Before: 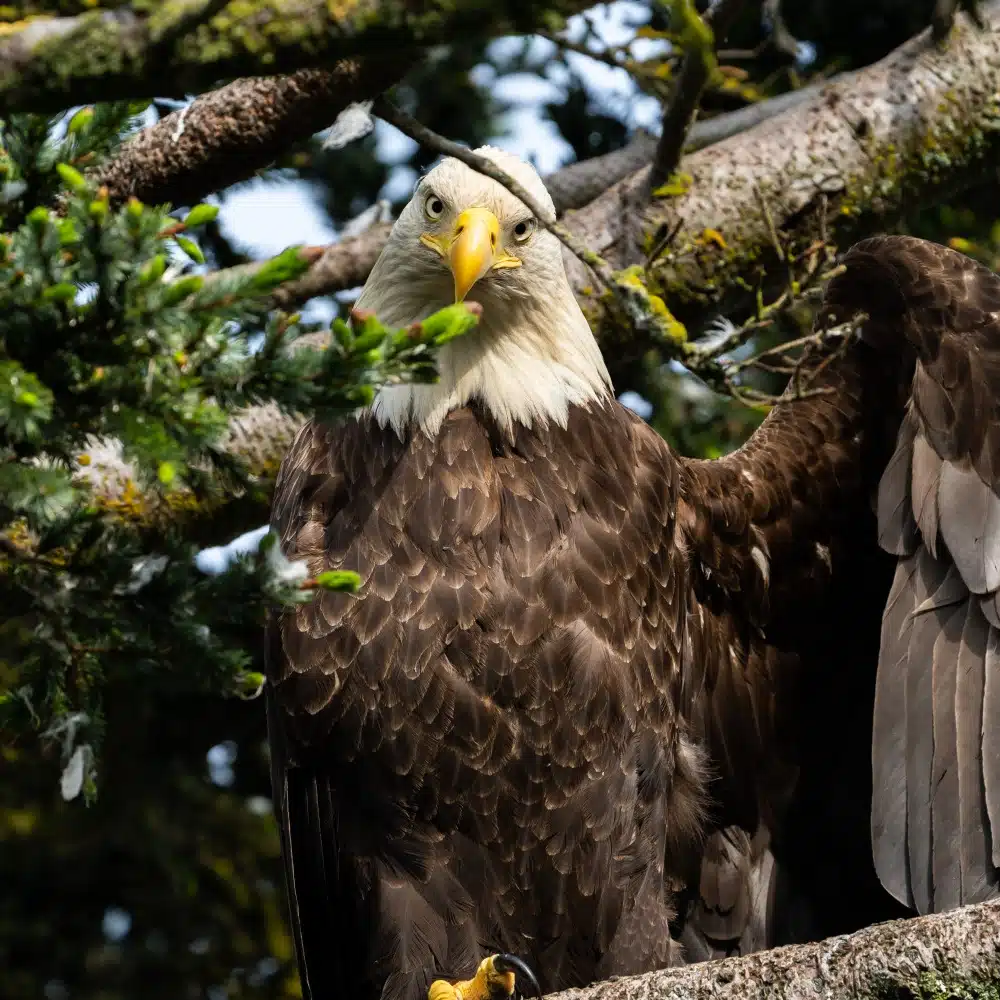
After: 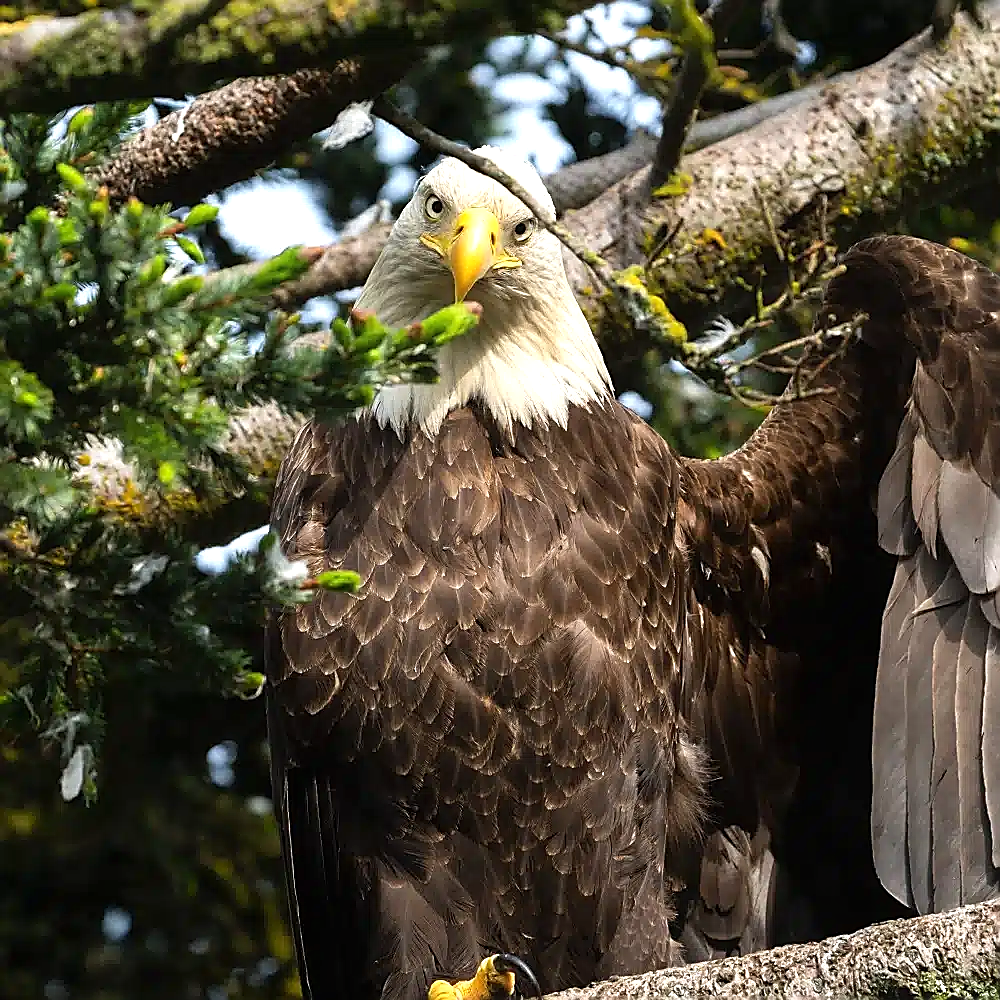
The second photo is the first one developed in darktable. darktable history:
contrast equalizer: octaves 7, y [[0.6 ×6], [0.55 ×6], [0 ×6], [0 ×6], [0 ×6]], mix -0.2
exposure: exposure 0.559 EV, compensate highlight preservation false
sharpen: radius 1.4, amount 1.25, threshold 0.7
